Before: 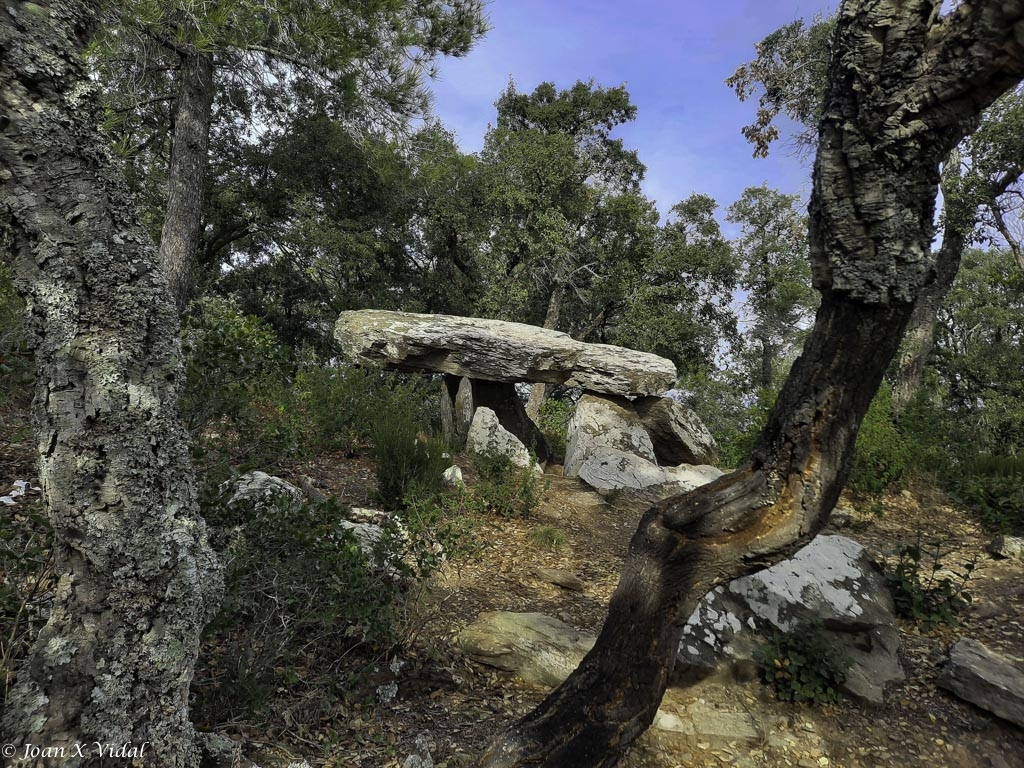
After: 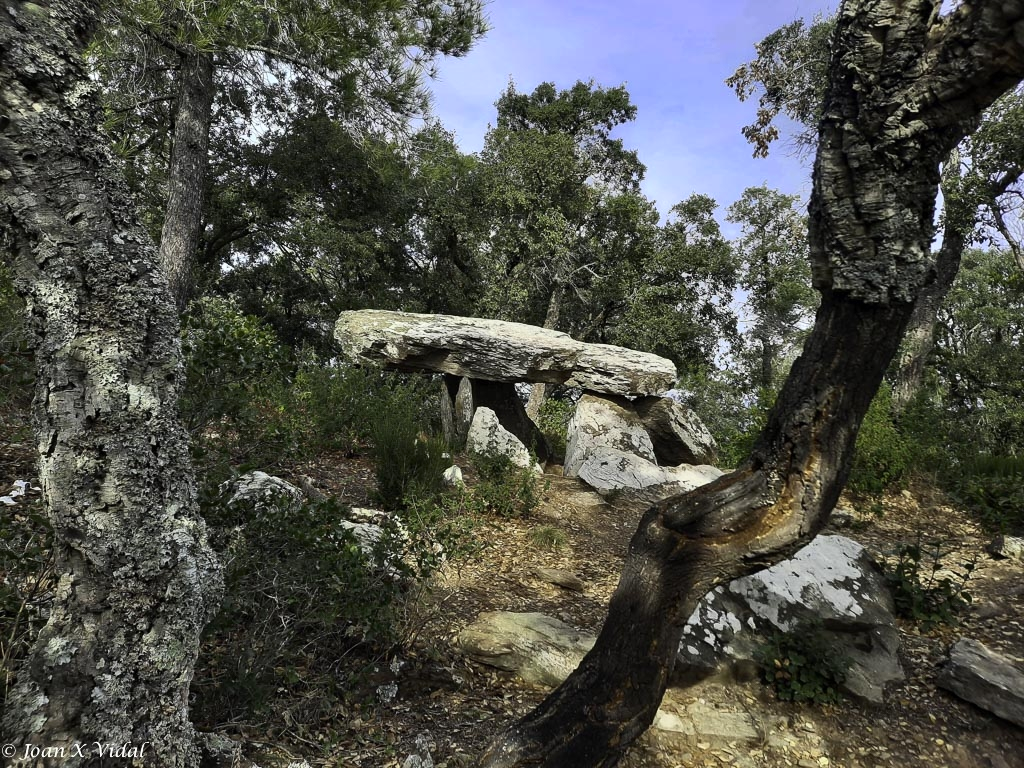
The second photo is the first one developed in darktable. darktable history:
contrast brightness saturation: contrast 0.243, brightness 0.094
